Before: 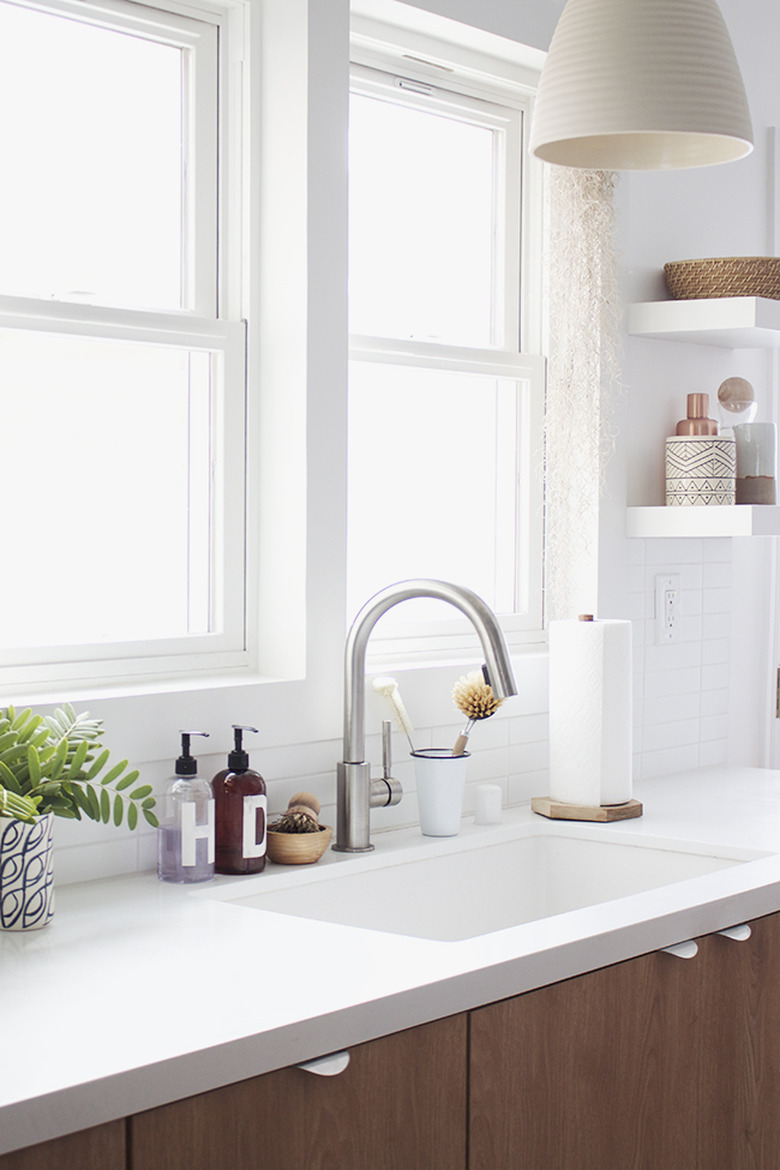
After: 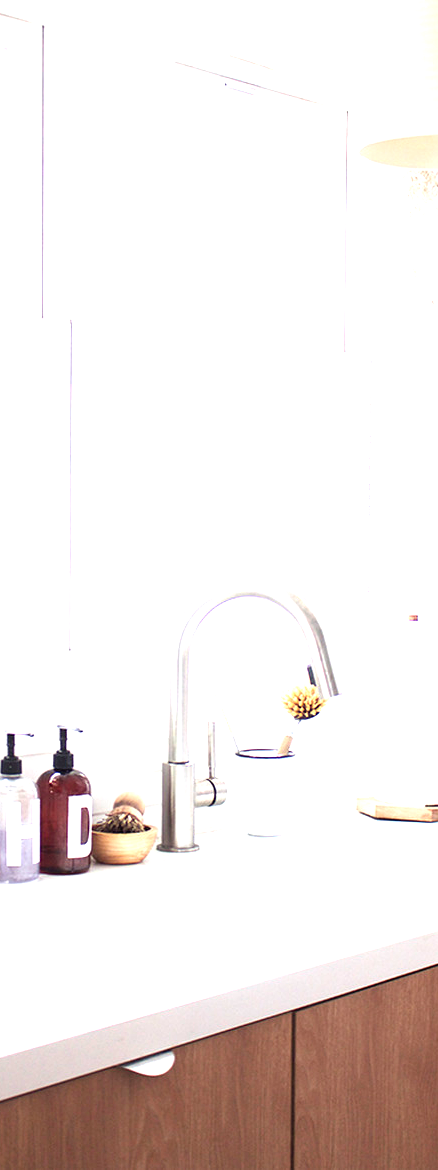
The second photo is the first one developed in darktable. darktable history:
crop and rotate: left 22.563%, right 21.278%
levels: levels [0, 0.352, 0.703]
